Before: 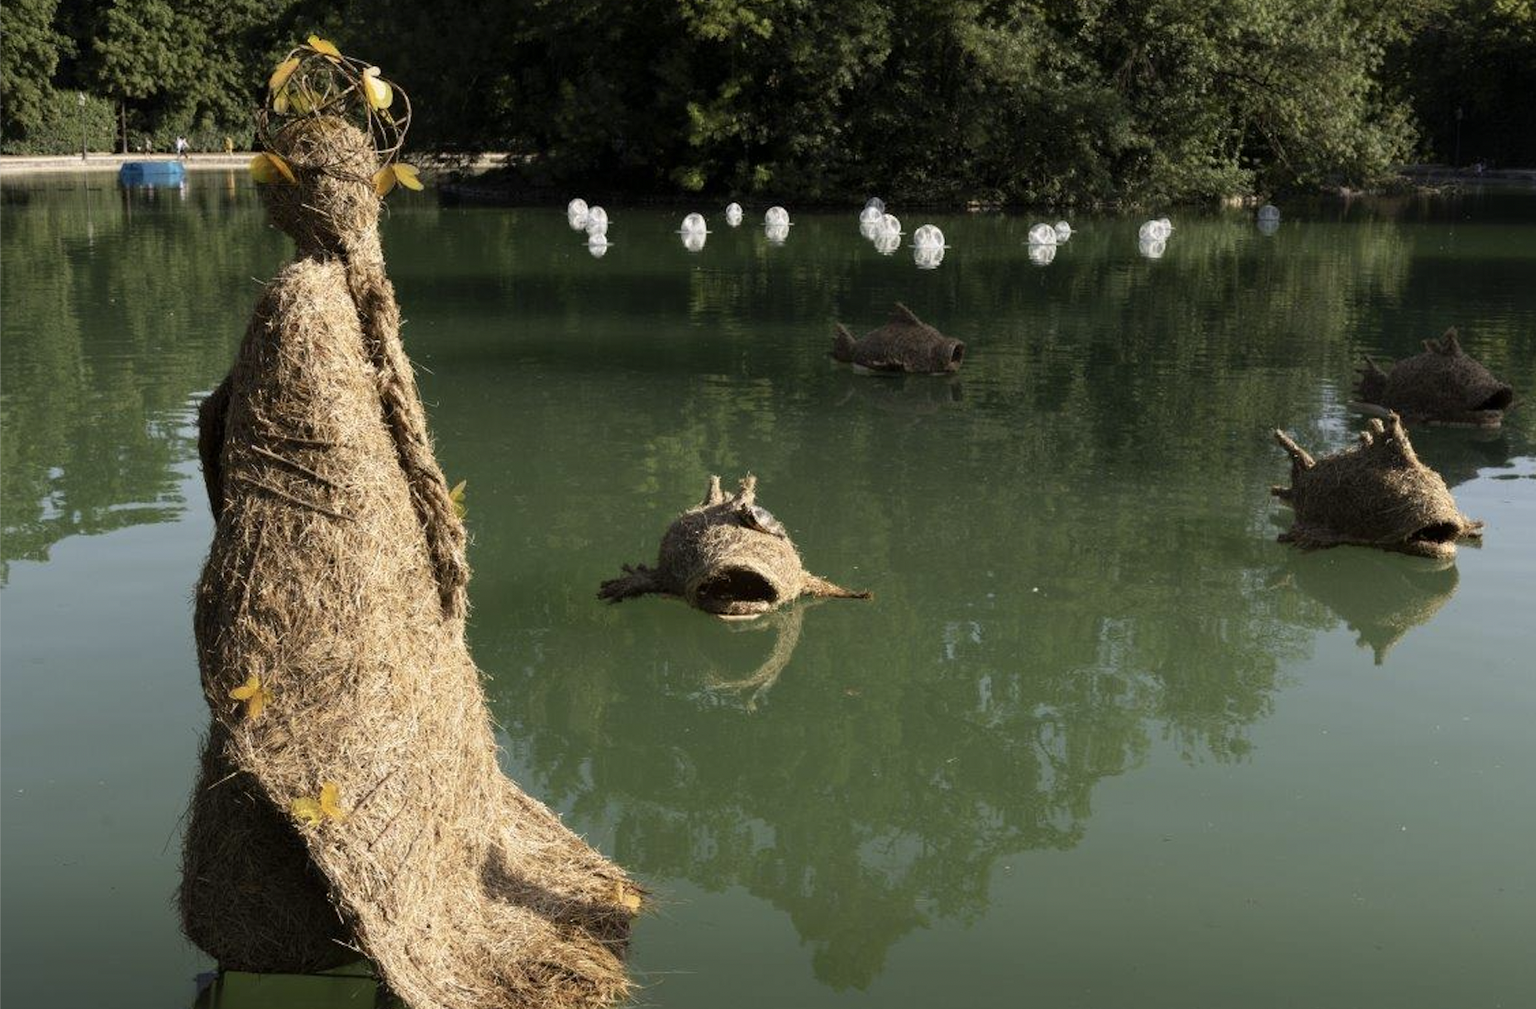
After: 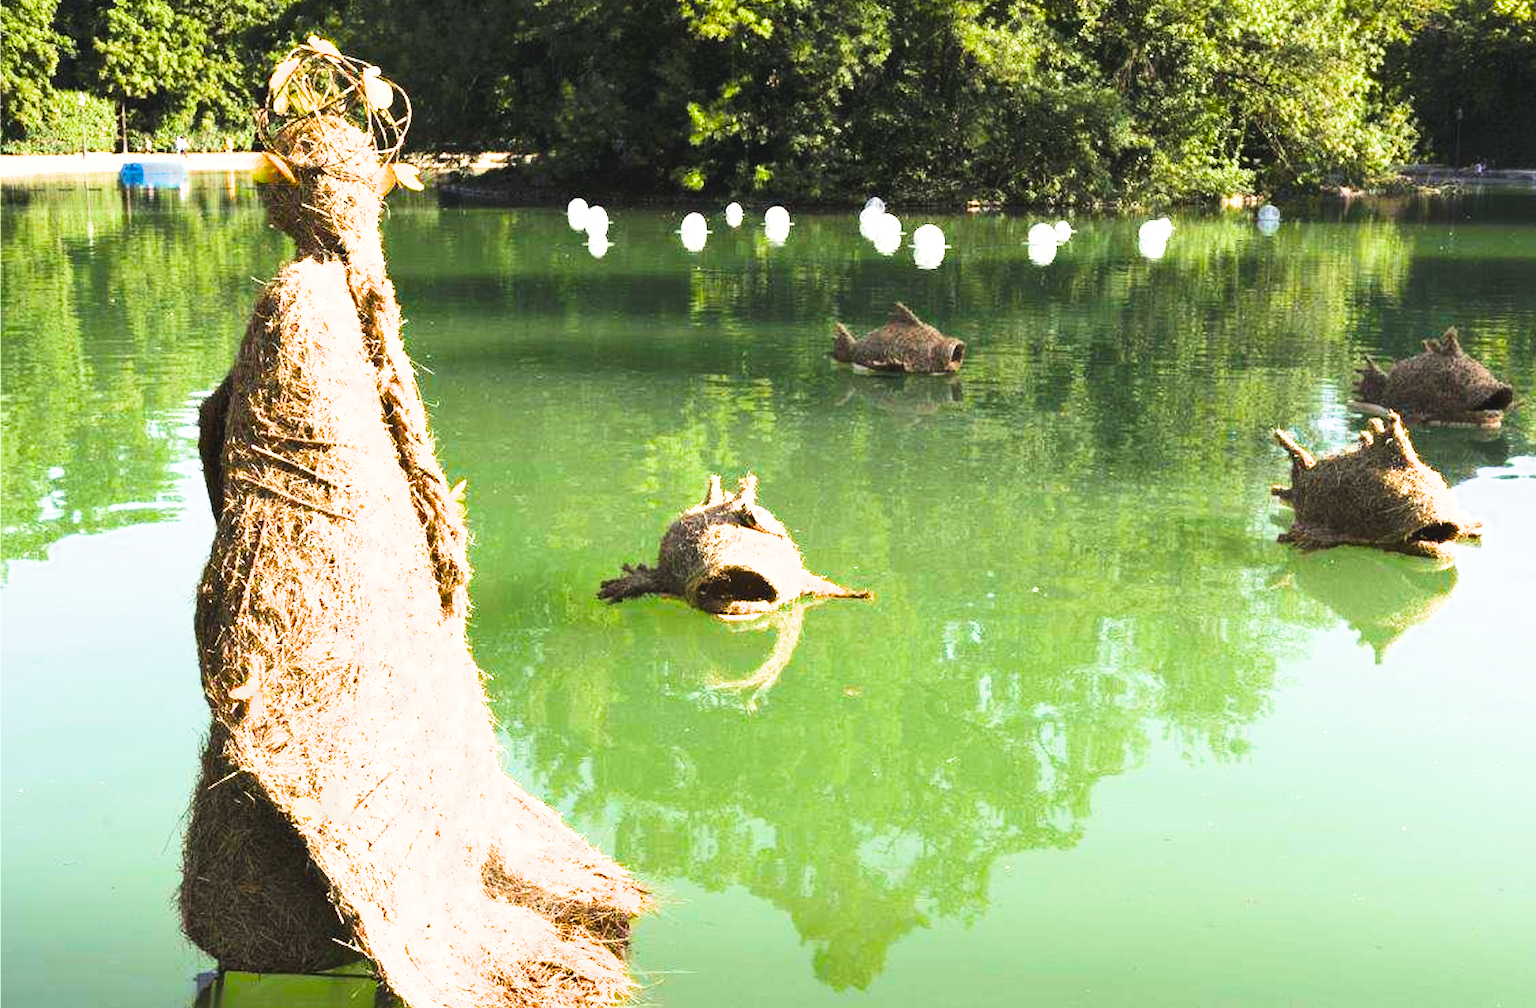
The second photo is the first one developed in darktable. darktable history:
tone equalizer: -8 EV -0.417 EV, -7 EV -0.389 EV, -6 EV -0.333 EV, -5 EV -0.222 EV, -3 EV 0.222 EV, -2 EV 0.333 EV, -1 EV 0.389 EV, +0 EV 0.417 EV, edges refinement/feathering 500, mask exposure compensation -1.57 EV, preserve details no
shadows and highlights: shadows 35, highlights -35, soften with gaussian
filmic rgb: middle gray luminance 9.23%, black relative exposure -10.55 EV, white relative exposure 3.45 EV, threshold 6 EV, target black luminance 0%, hardness 5.98, latitude 59.69%, contrast 1.087, highlights saturation mix 5%, shadows ↔ highlights balance 29.23%, add noise in highlights 0, color science v3 (2019), use custom middle-gray values true, iterations of high-quality reconstruction 0, contrast in highlights soft, enable highlight reconstruction true
color balance rgb: linear chroma grading › global chroma 15%, perceptual saturation grading › global saturation 30%
contrast brightness saturation: contrast 0.2, brightness 0.16, saturation 0.22
exposure: black level correction -0.005, exposure 1.002 EV, compensate highlight preservation false
